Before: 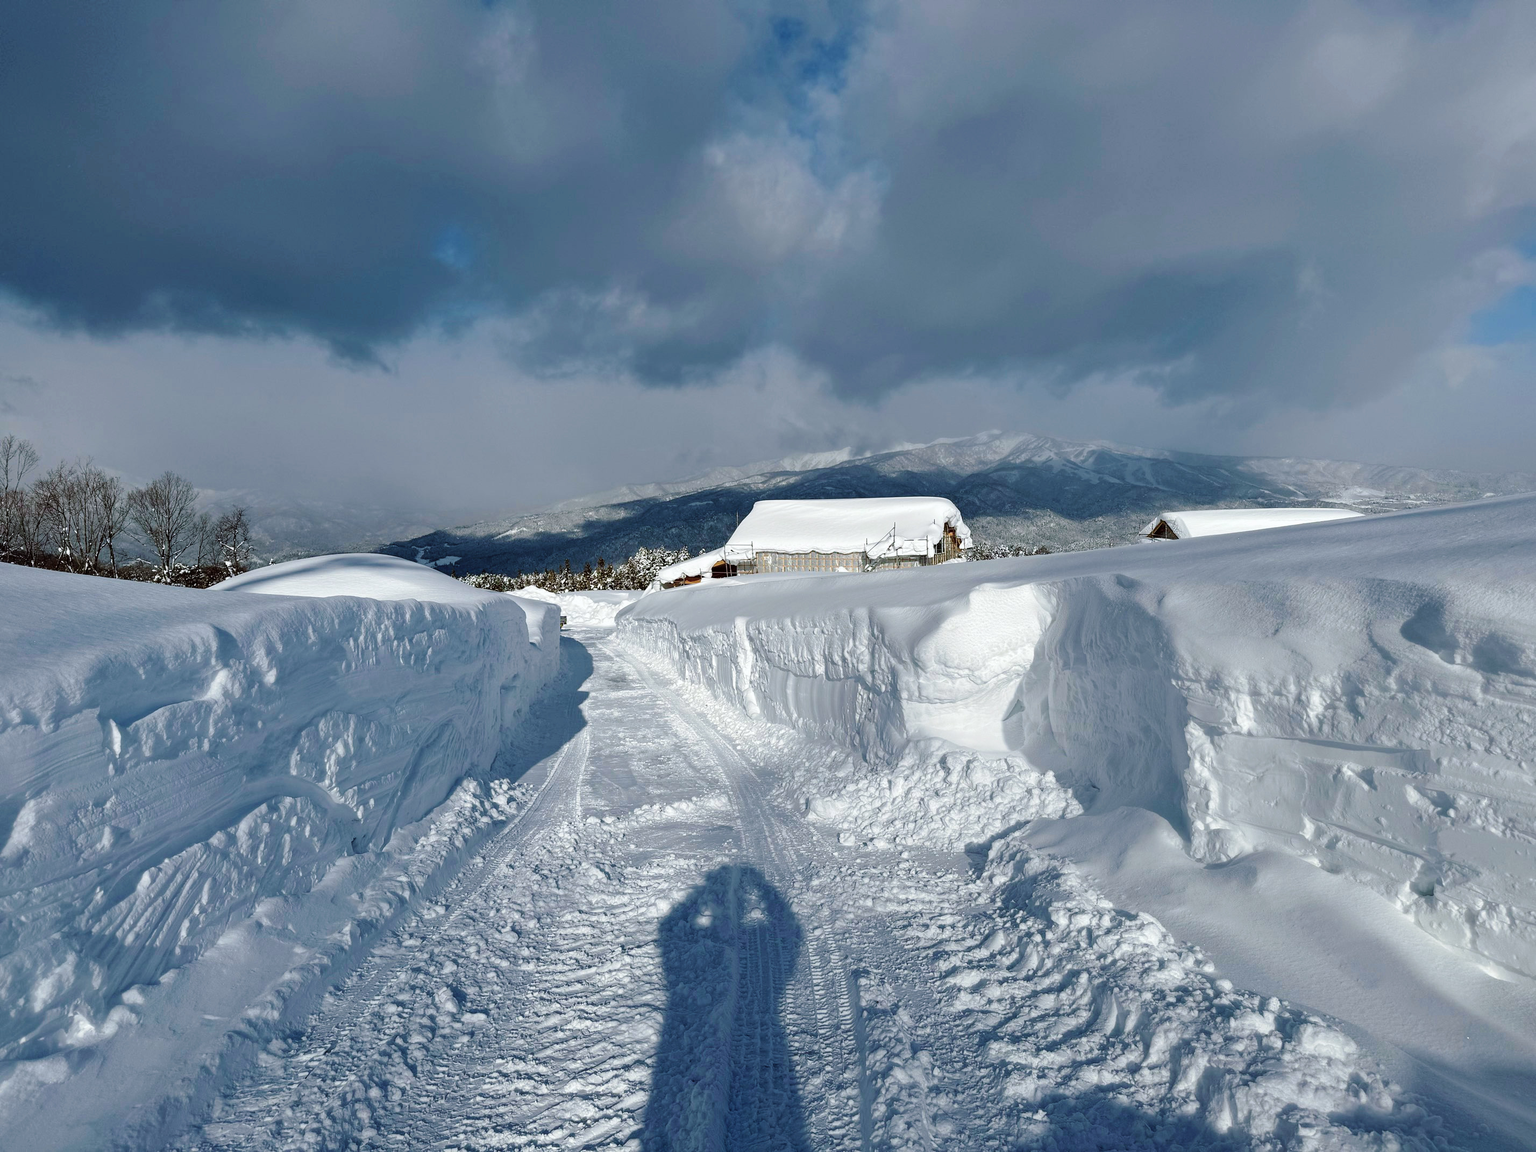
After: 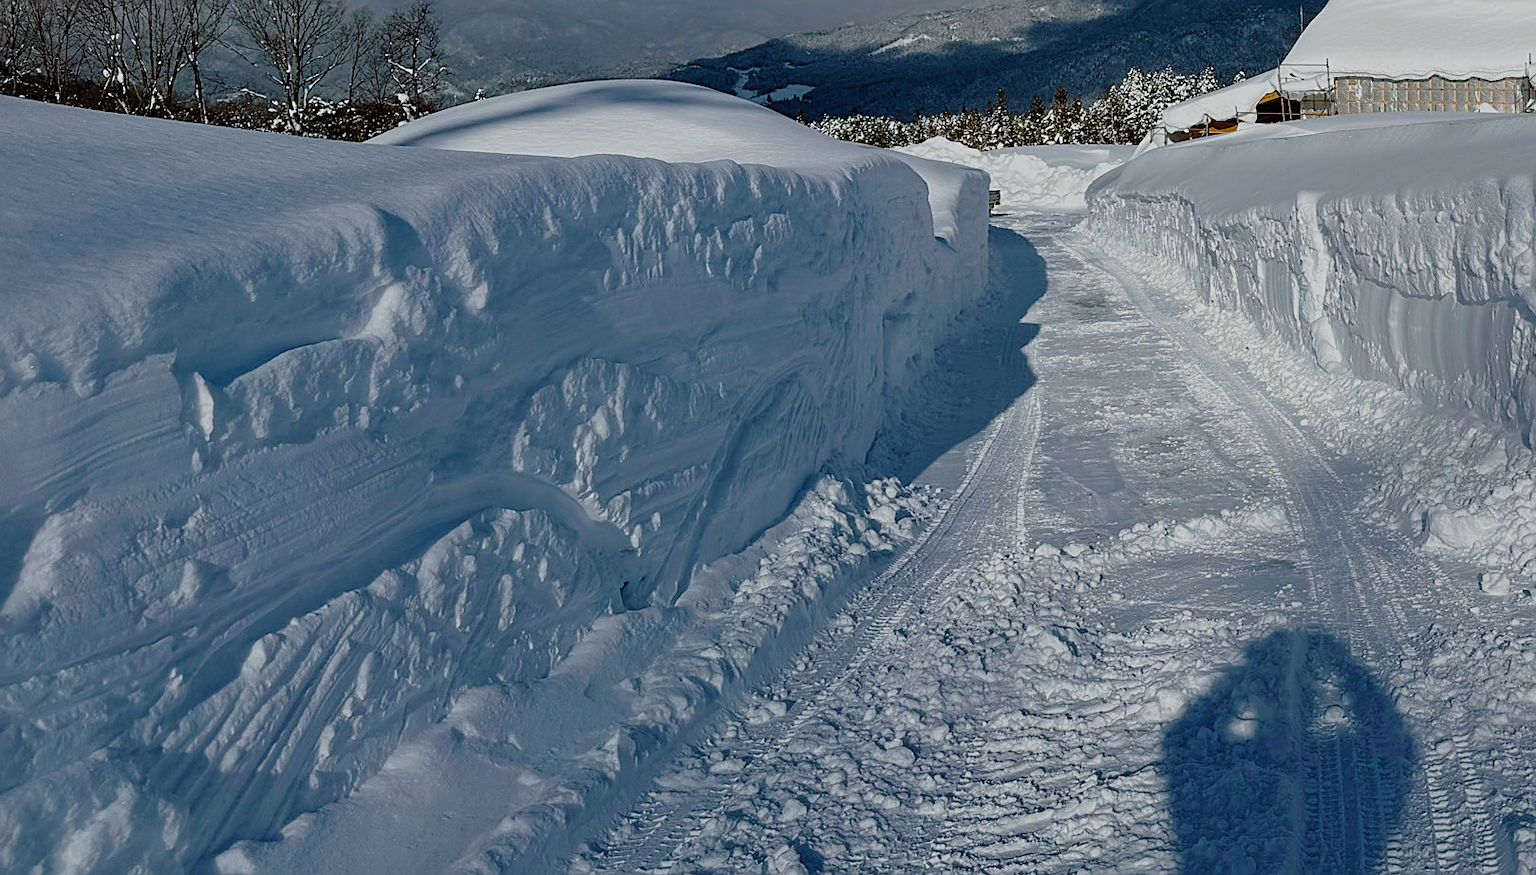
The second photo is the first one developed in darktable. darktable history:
sharpen: on, module defaults
color balance rgb: perceptual saturation grading › global saturation 30.205%
crop: top 44.163%, right 43.322%, bottom 12.755%
exposure: black level correction 0, exposure -0.723 EV, compensate exposure bias true, compensate highlight preservation false
